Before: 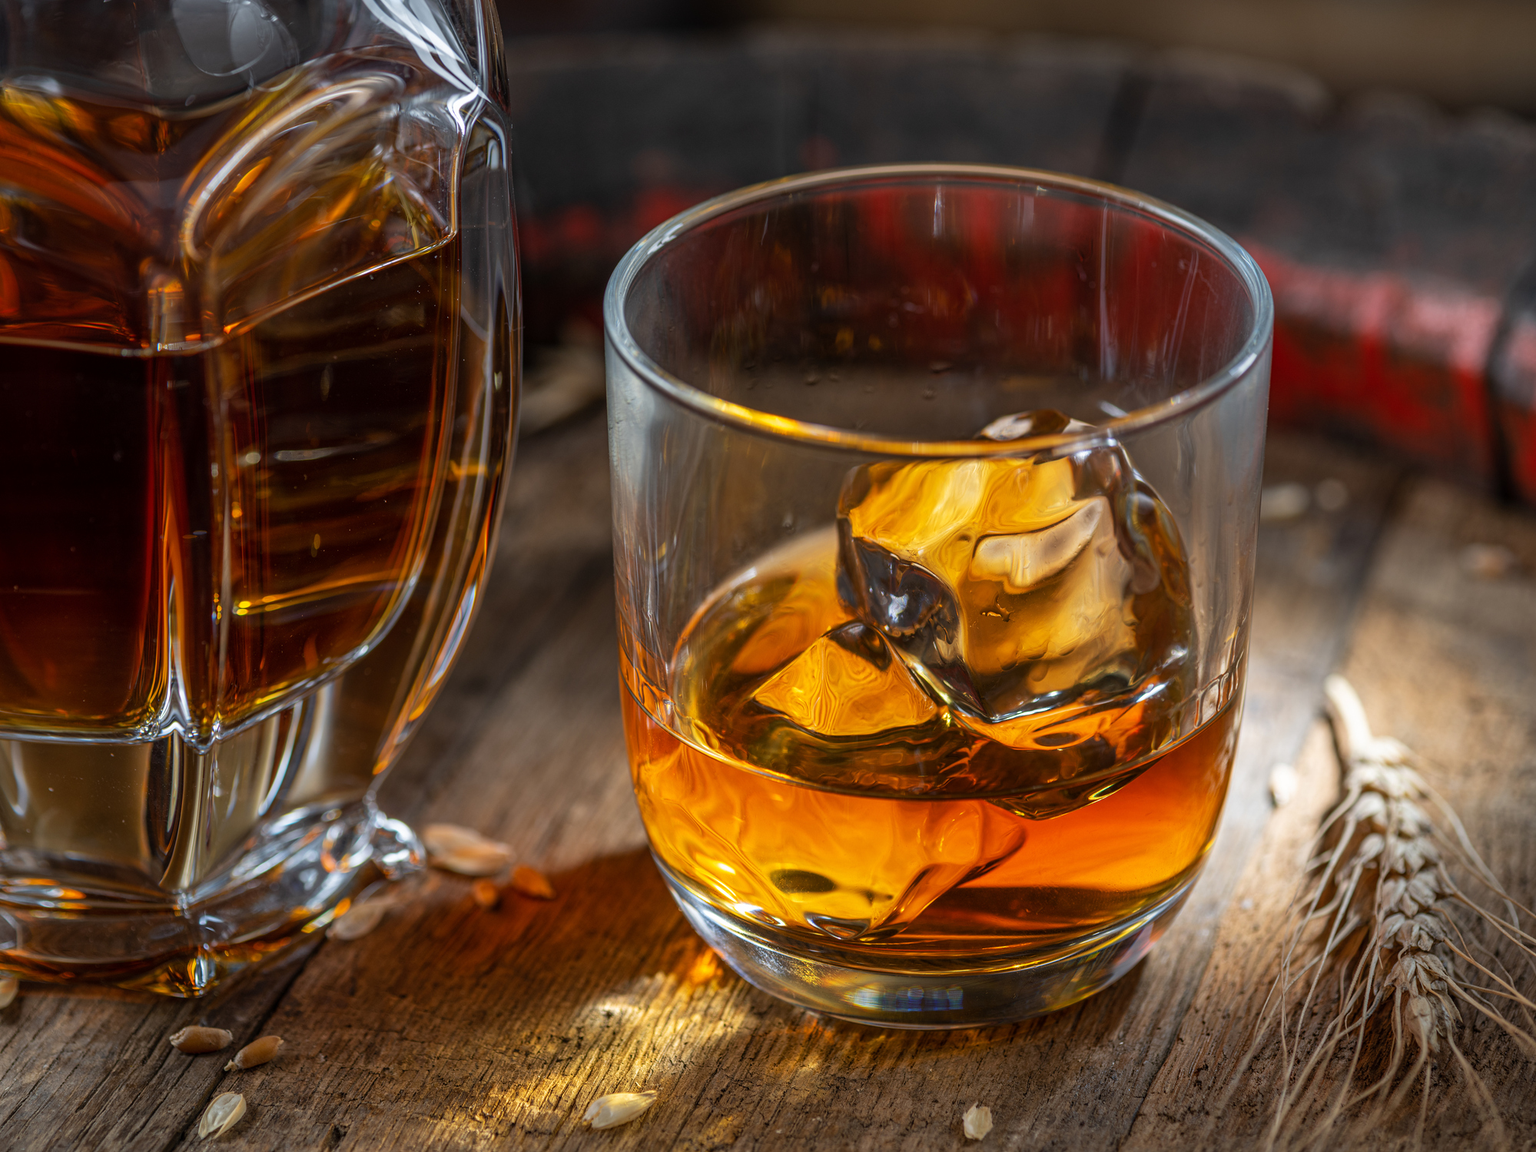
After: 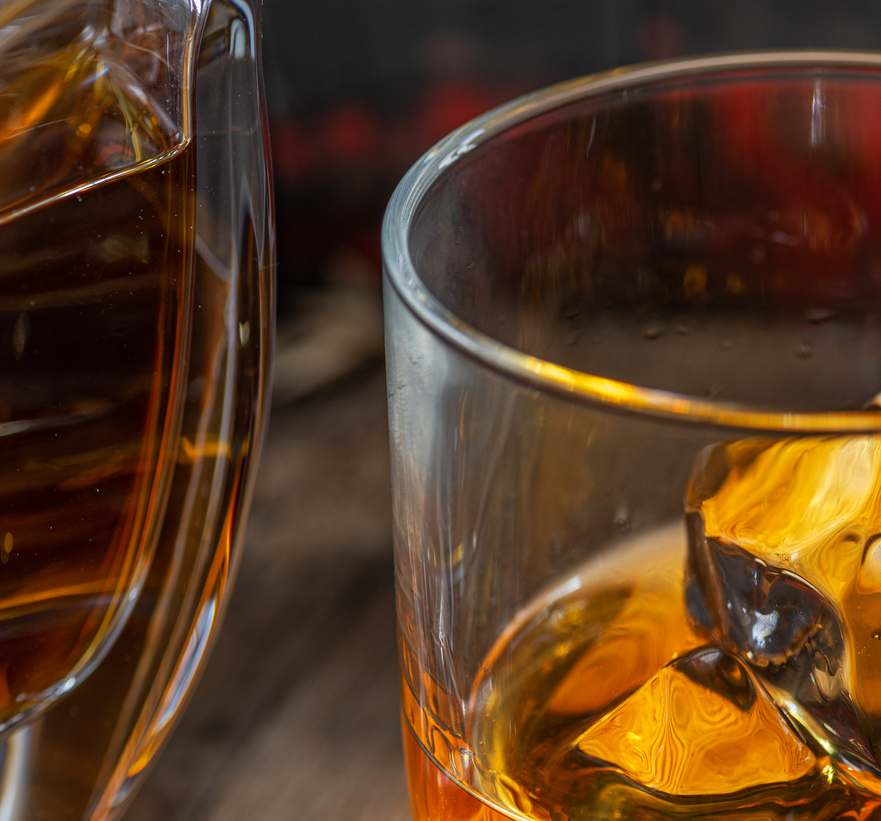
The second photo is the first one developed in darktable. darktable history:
rotate and perspective: automatic cropping off
crop: left 20.248%, top 10.86%, right 35.675%, bottom 34.321%
